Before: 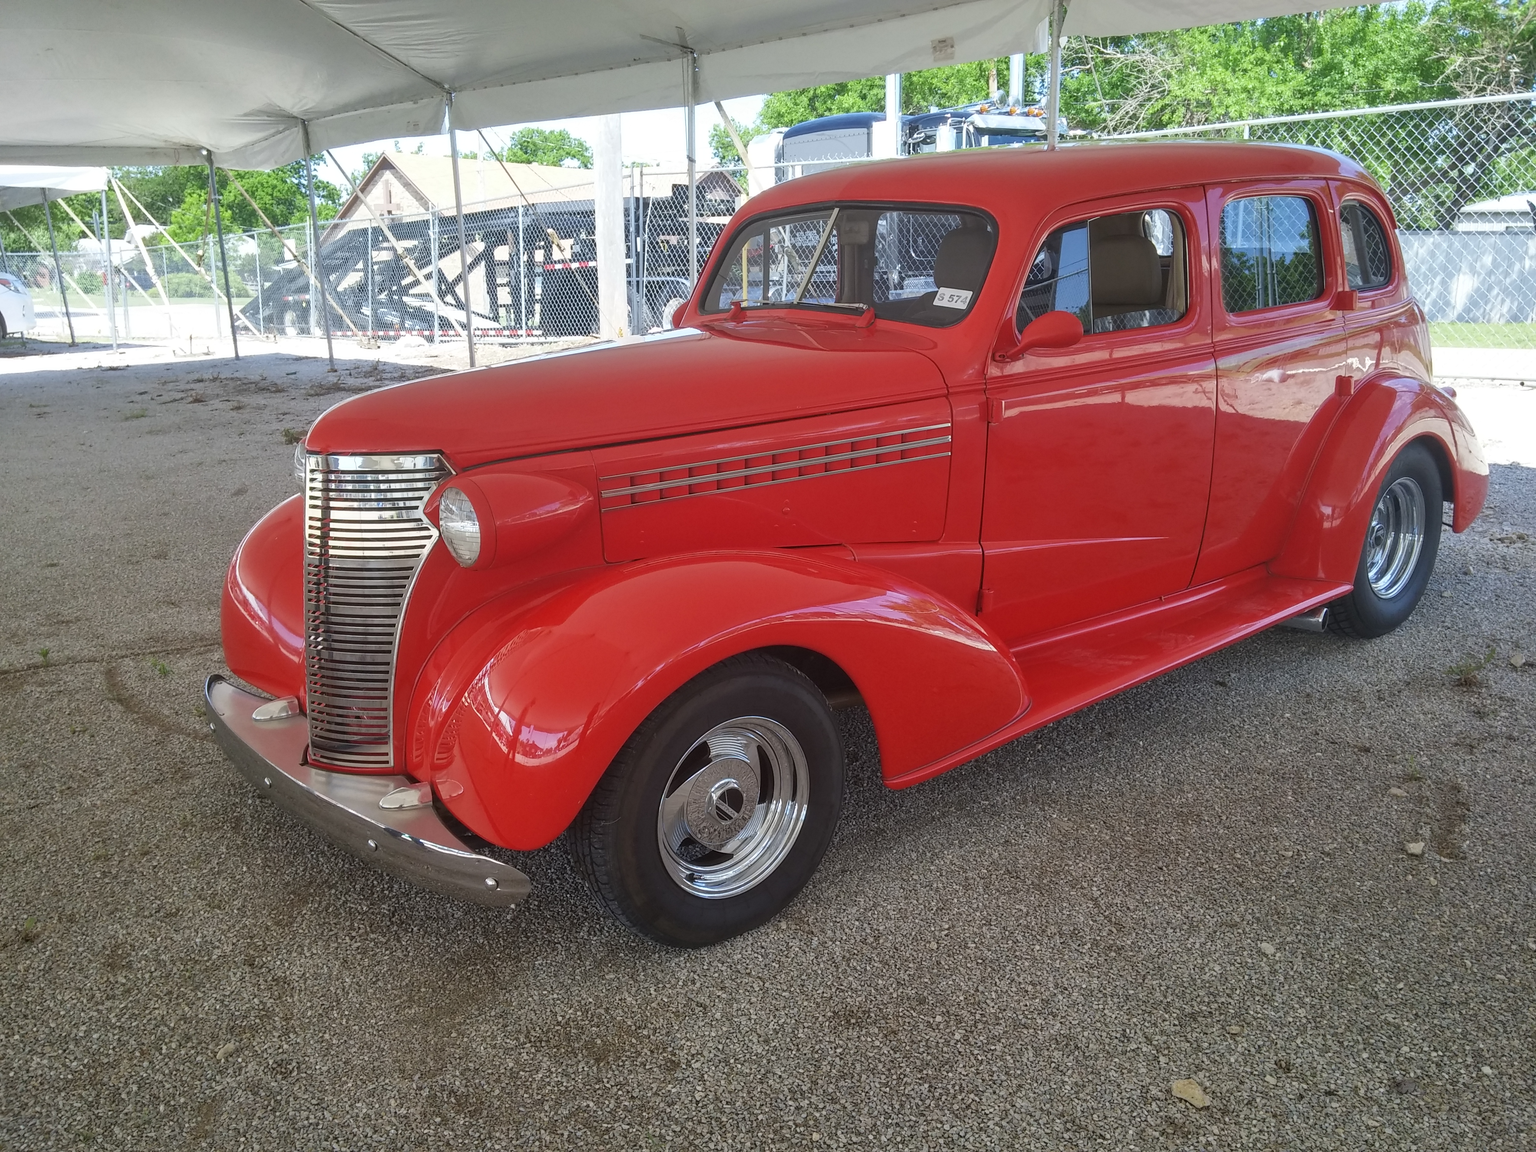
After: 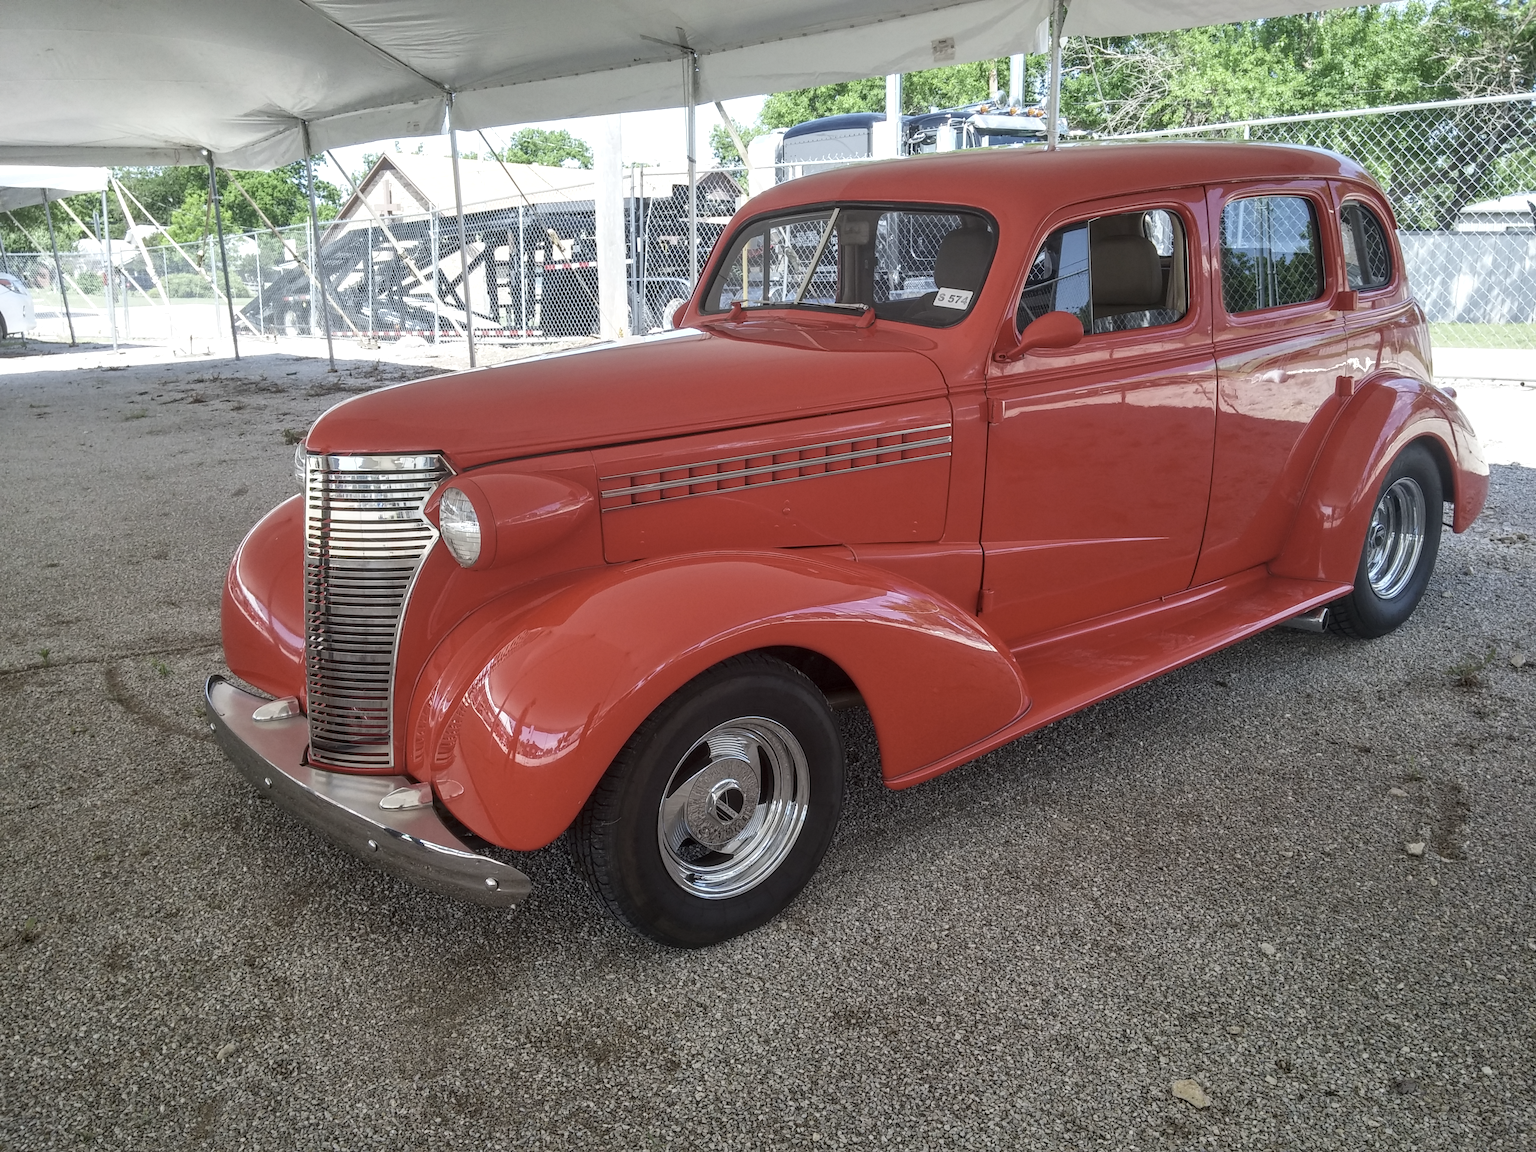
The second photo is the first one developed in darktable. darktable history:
exposure: compensate exposure bias true, compensate highlight preservation false
local contrast: on, module defaults
contrast brightness saturation: contrast 0.1, saturation -0.3
